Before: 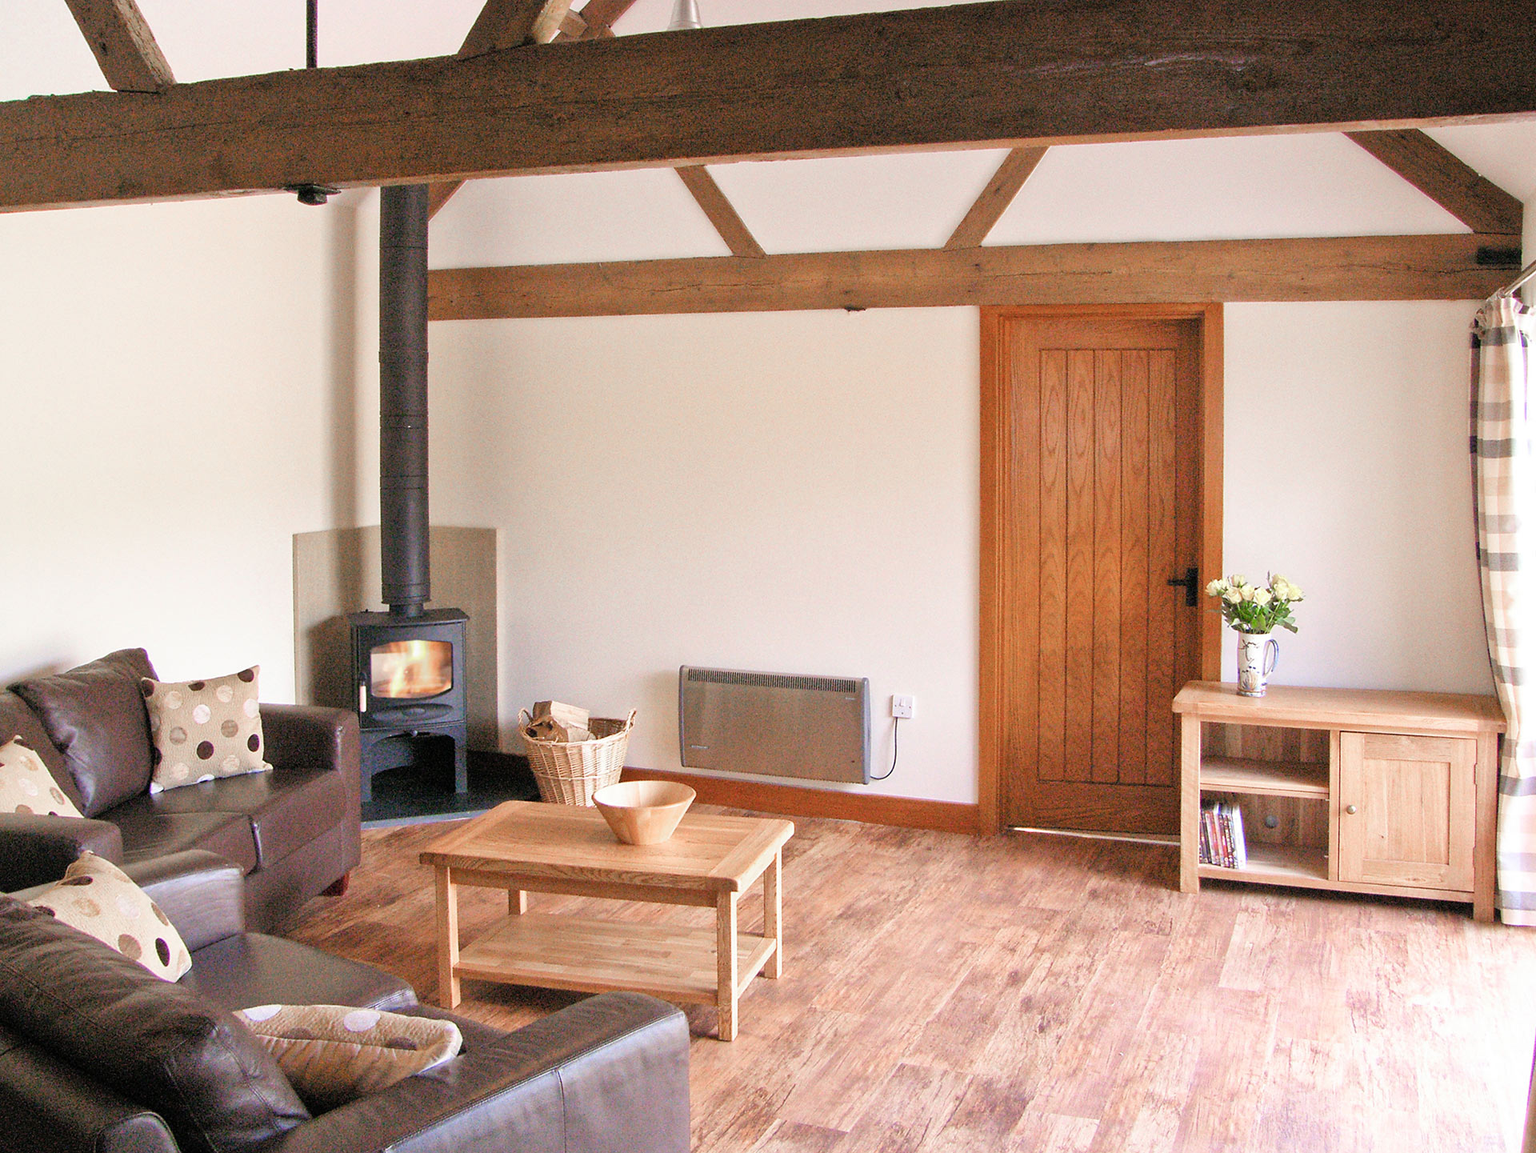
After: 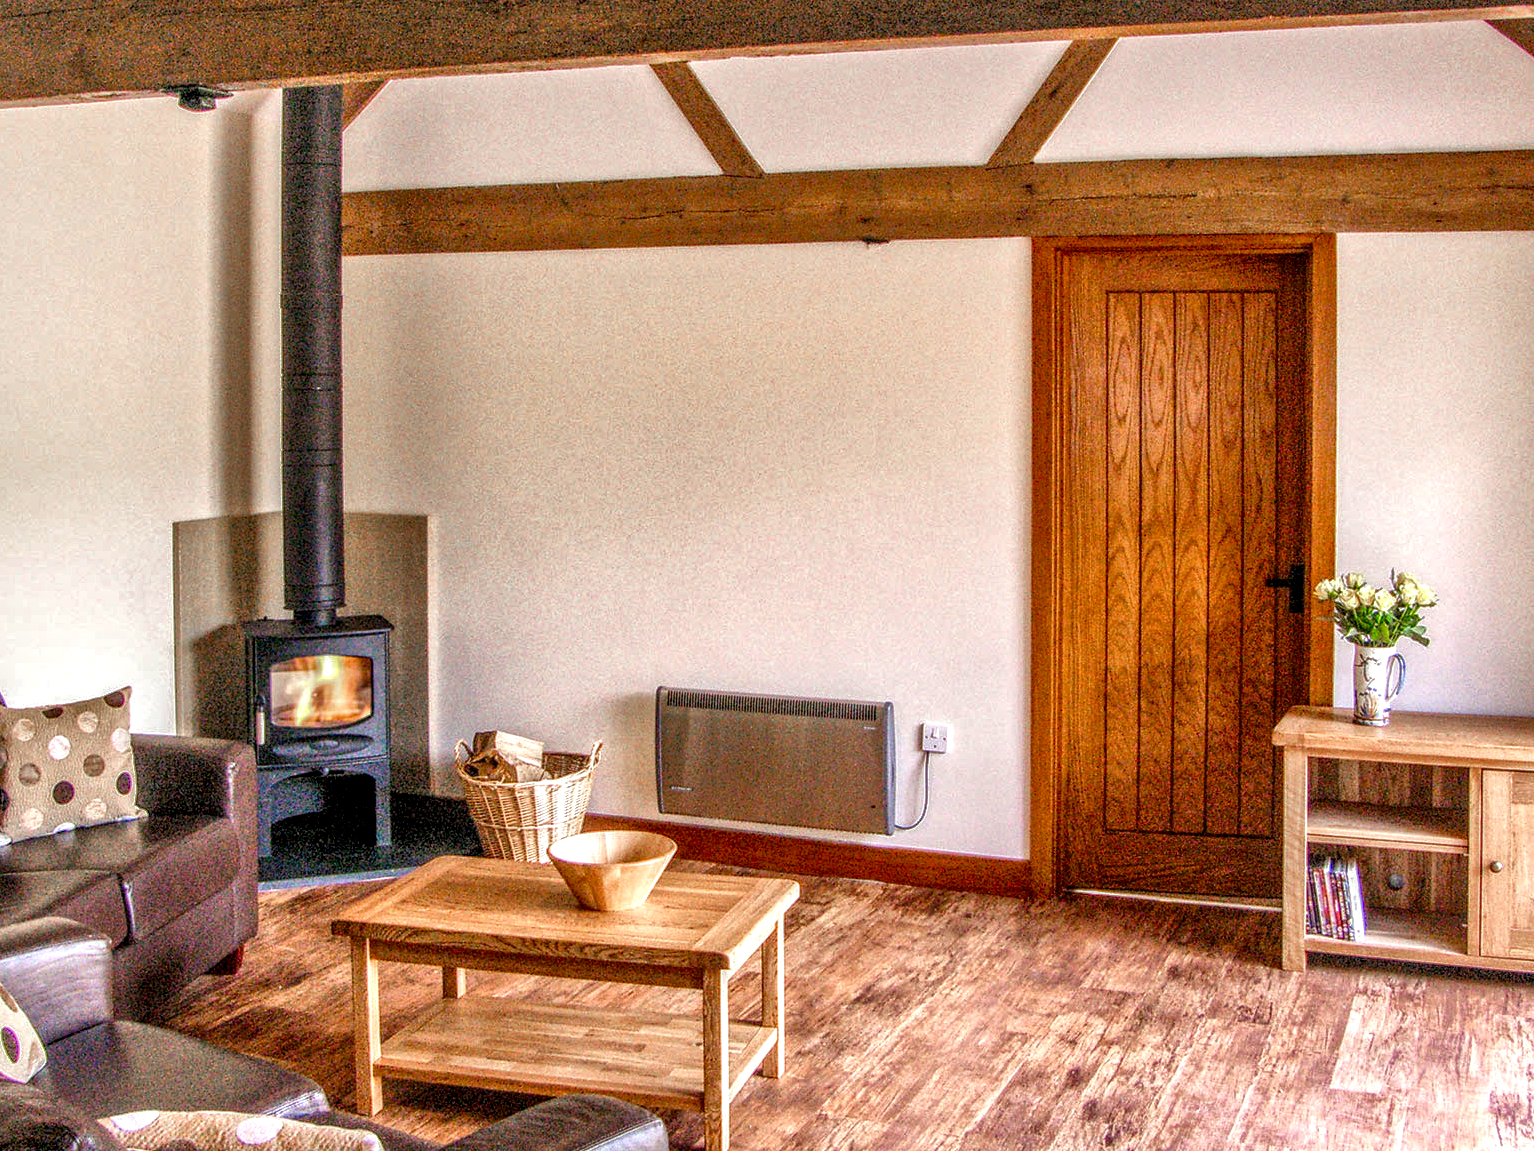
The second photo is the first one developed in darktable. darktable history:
crop and rotate: left 10.071%, top 10.071%, right 10.02%, bottom 10.02%
shadows and highlights: on, module defaults
local contrast: highlights 0%, shadows 0%, detail 300%, midtone range 0.3
color balance rgb: perceptual saturation grading › global saturation 25%, global vibrance 20%
